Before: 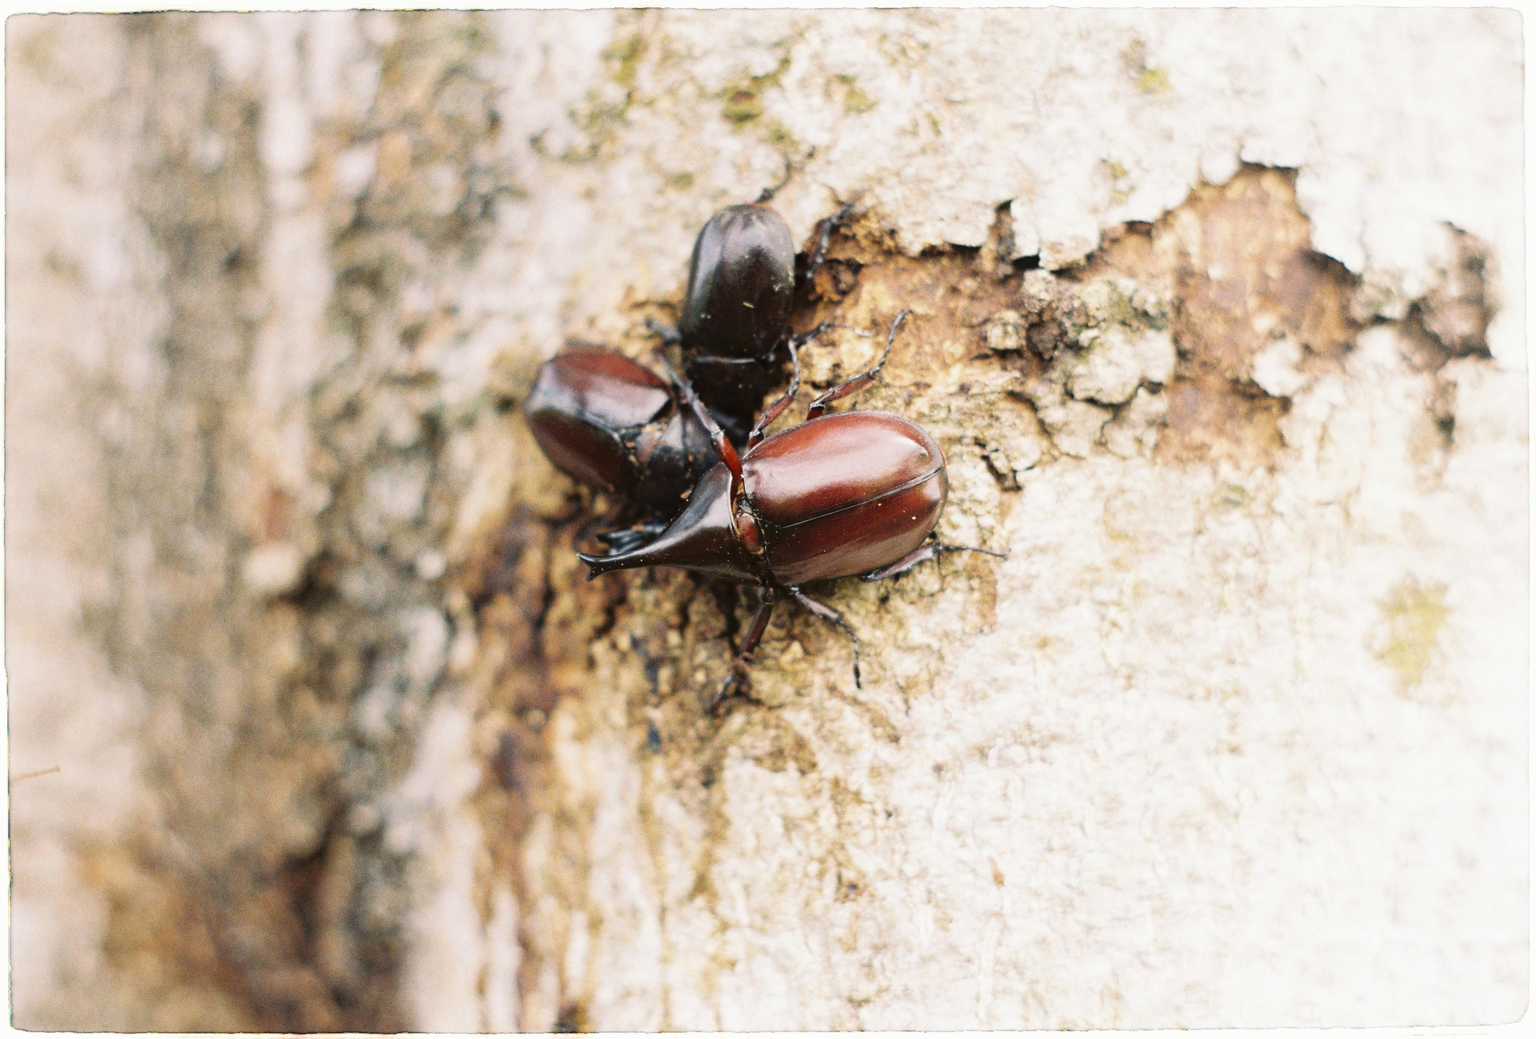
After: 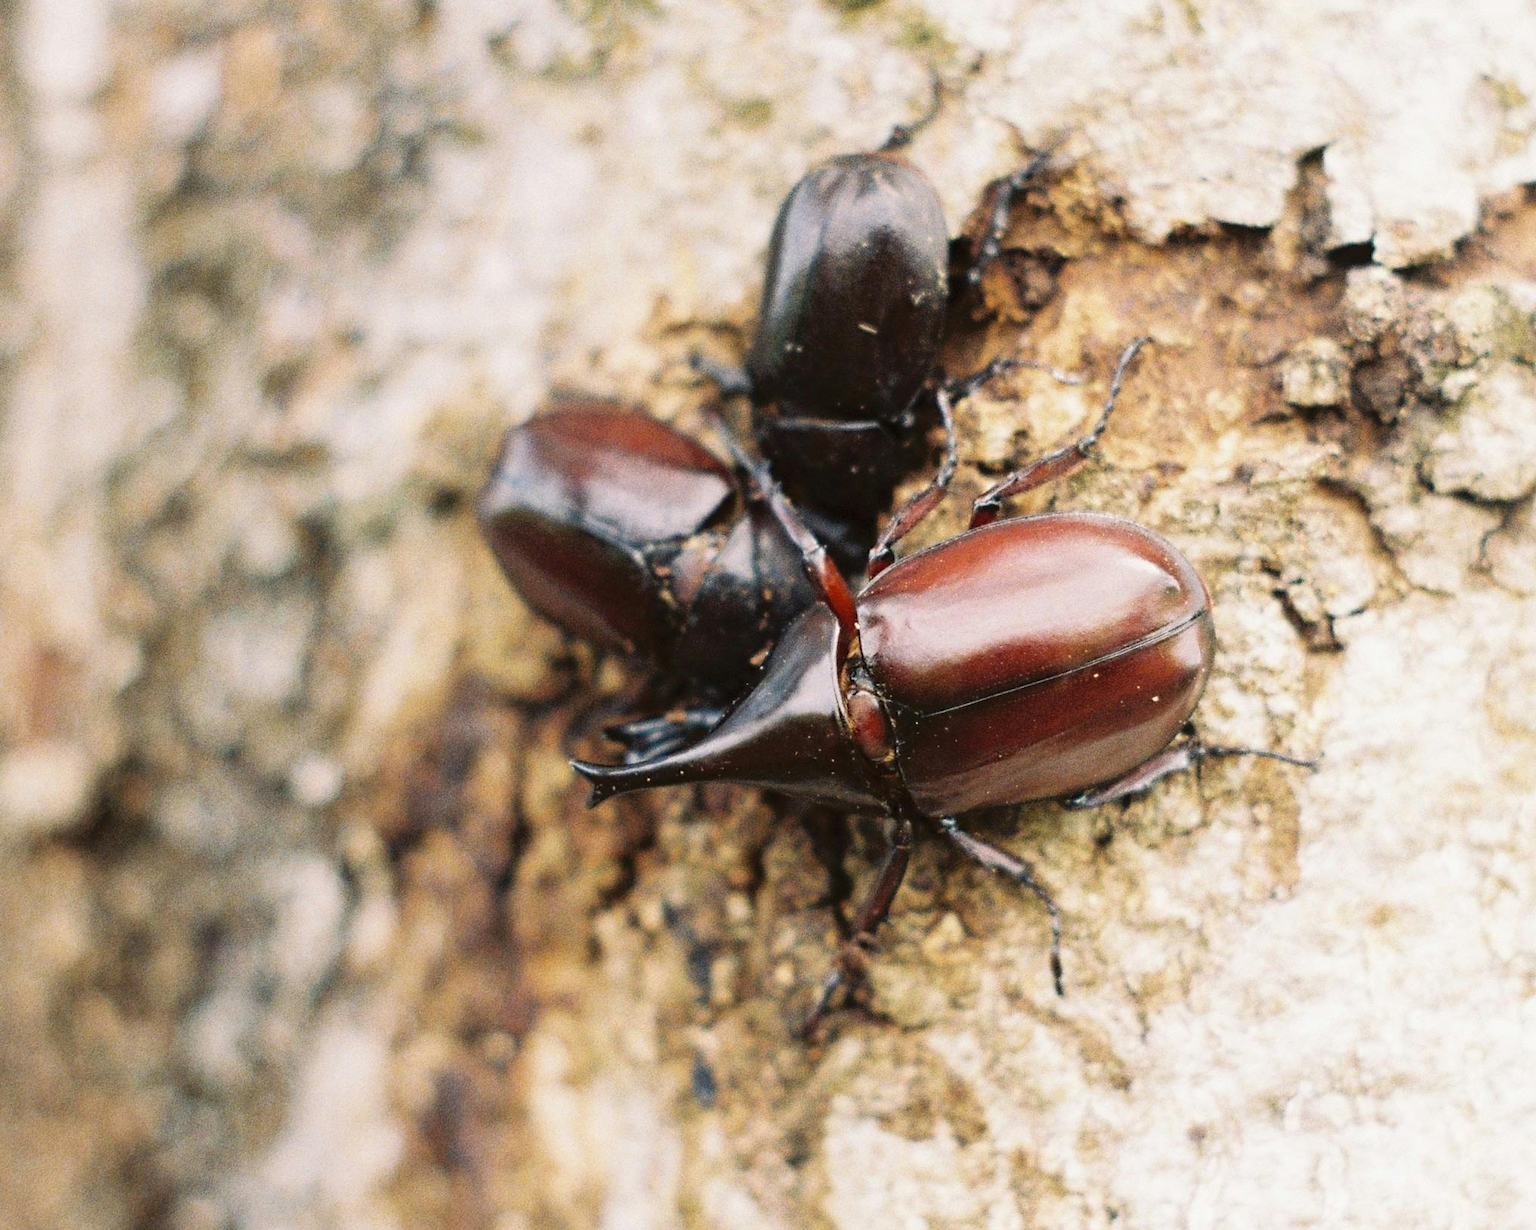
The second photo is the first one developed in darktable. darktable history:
crop: left 16.256%, top 11.19%, right 26.216%, bottom 20.661%
